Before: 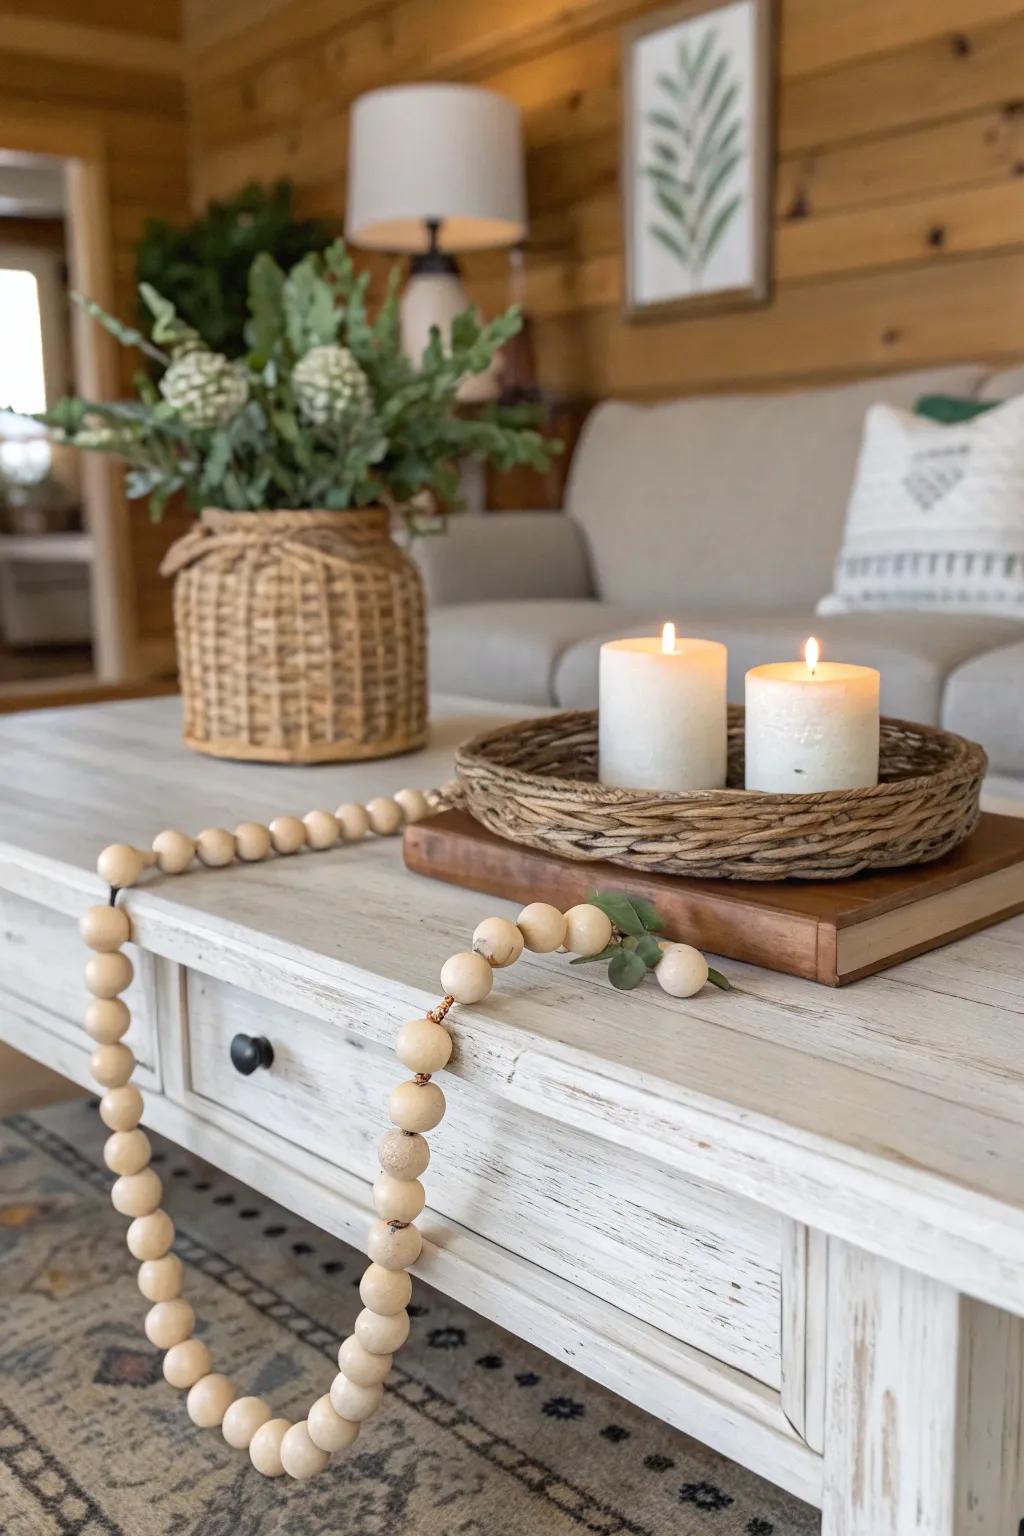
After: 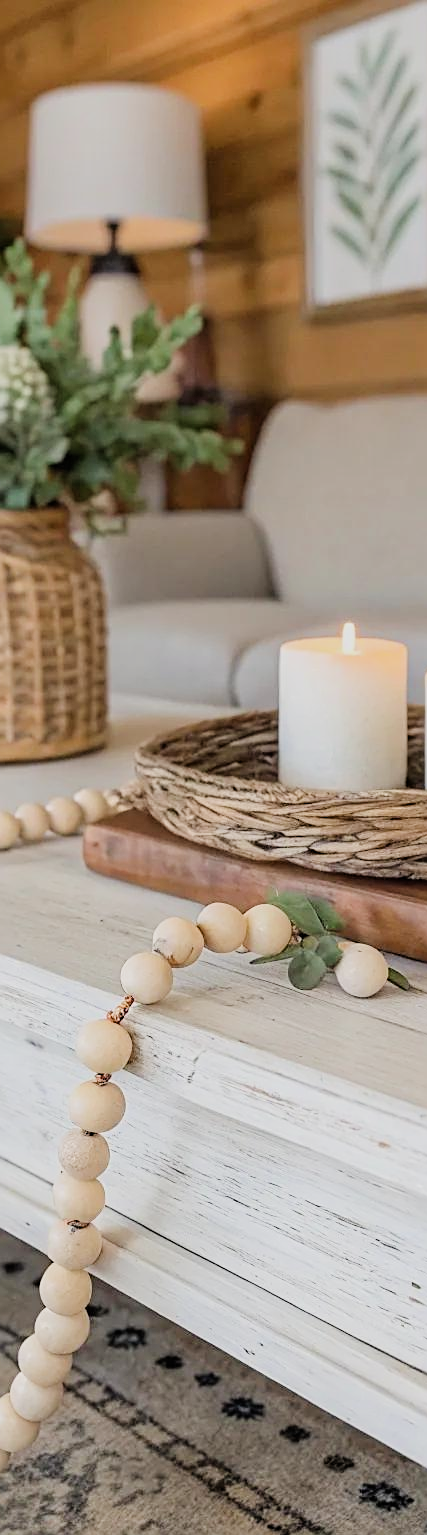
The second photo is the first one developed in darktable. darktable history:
exposure: black level correction -0.002, exposure 0.538 EV, compensate highlight preservation false
filmic rgb: black relative exposure -7.31 EV, white relative exposure 5.06 EV, threshold 5.96 EV, hardness 3.21, enable highlight reconstruction true
sharpen: on, module defaults
crop: left 31.271%, right 27.024%
